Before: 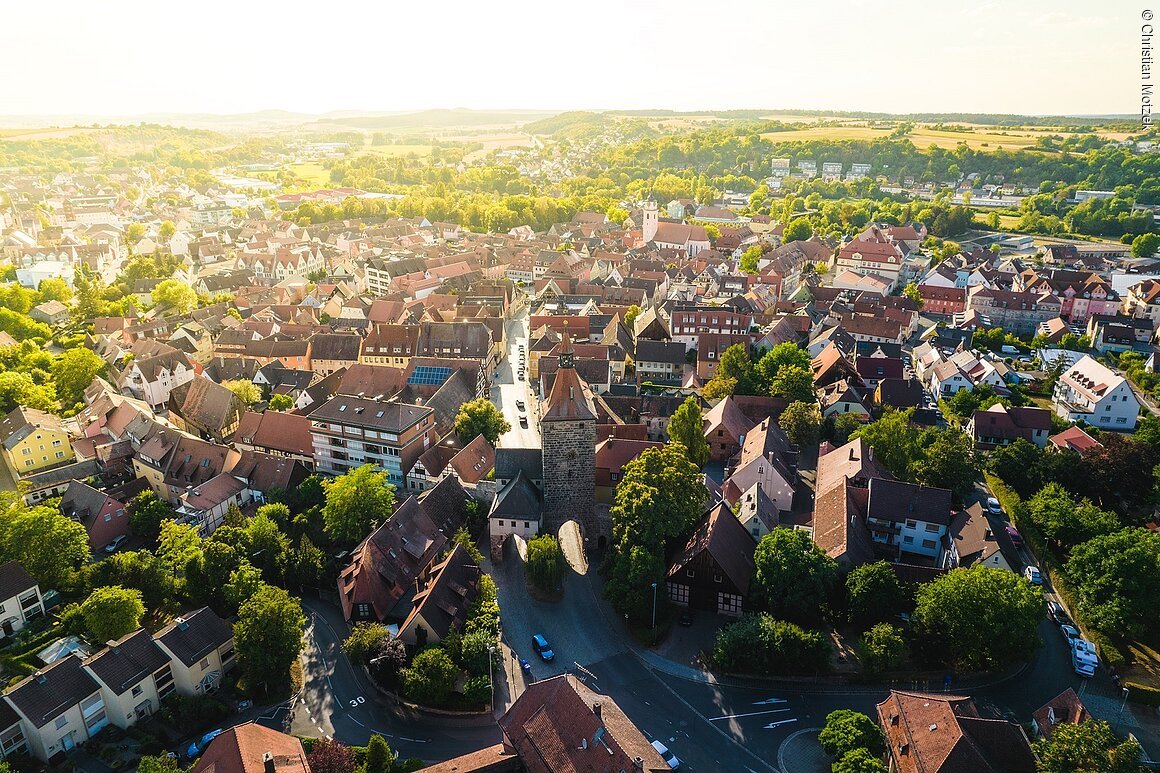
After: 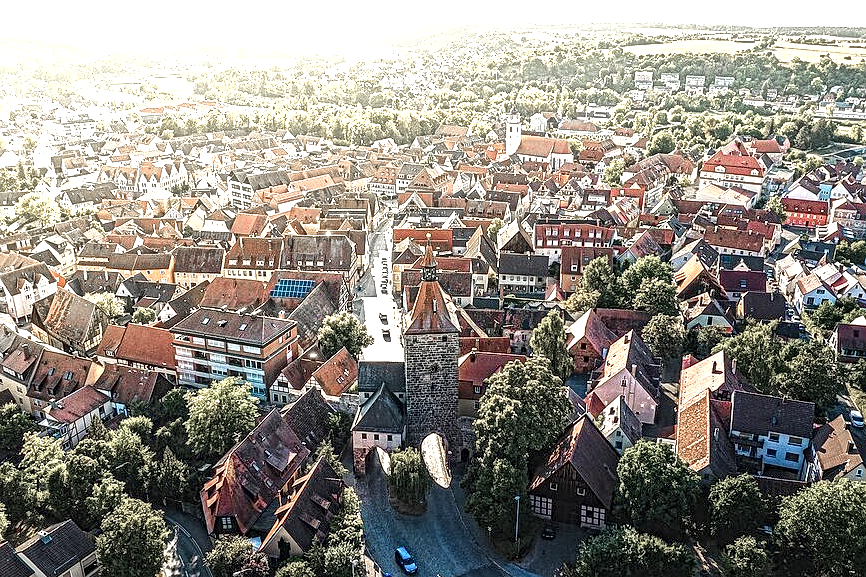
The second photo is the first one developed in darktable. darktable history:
crop and rotate: left 11.831%, top 11.346%, right 13.429%, bottom 13.899%
exposure: black level correction 0, exposure 0.7 EV, compensate exposure bias true, compensate highlight preservation false
local contrast: mode bilateral grid, contrast 20, coarseness 3, detail 300%, midtone range 0.2
color zones: curves: ch1 [(0, 0.708) (0.088, 0.648) (0.245, 0.187) (0.429, 0.326) (0.571, 0.498) (0.714, 0.5) (0.857, 0.5) (1, 0.708)]
